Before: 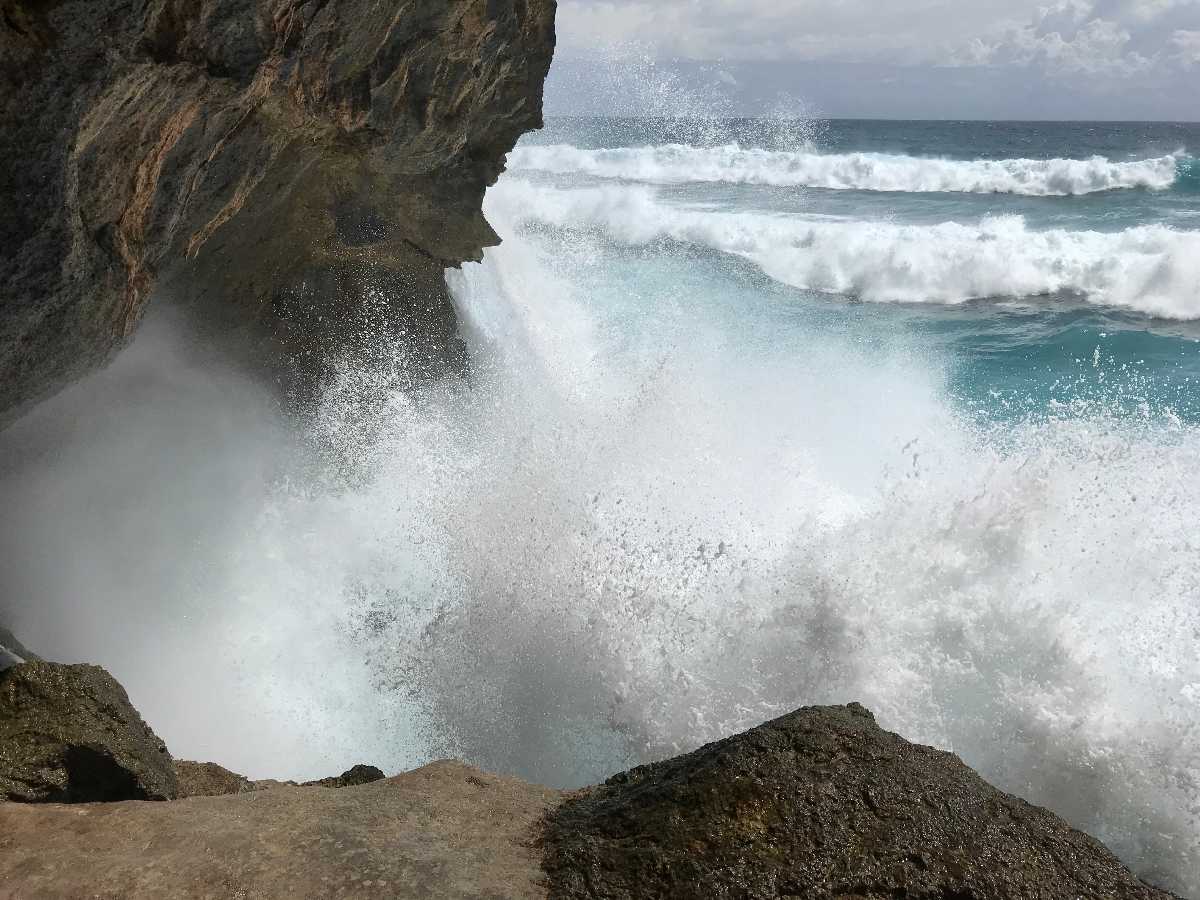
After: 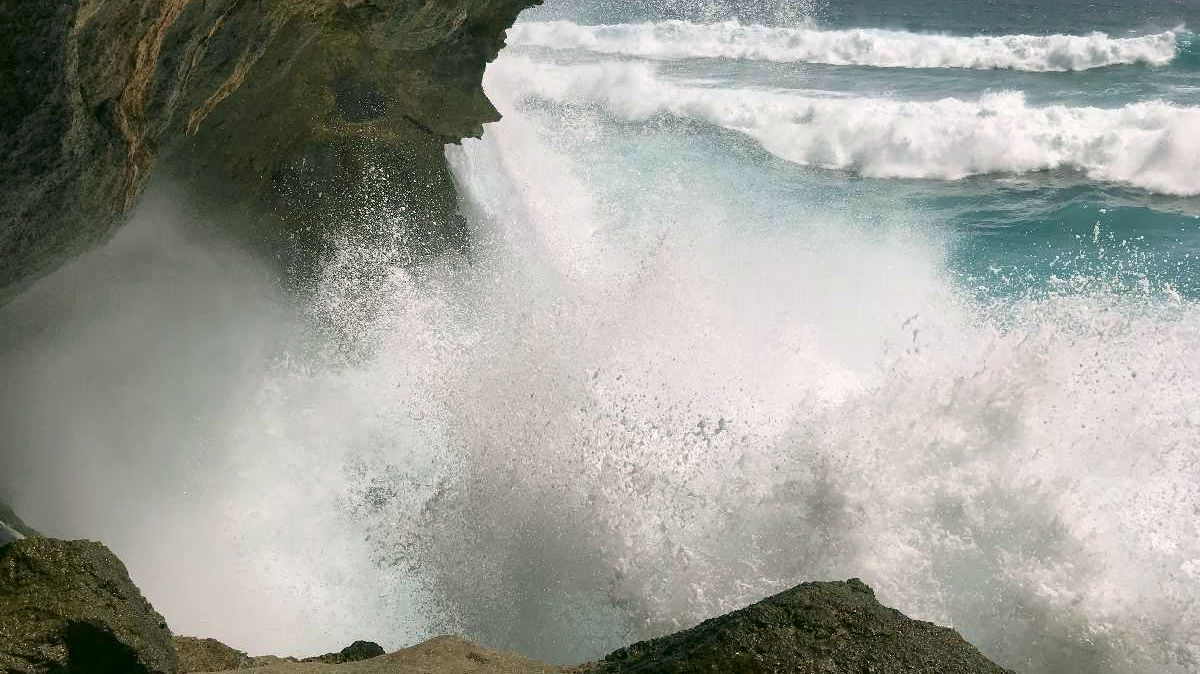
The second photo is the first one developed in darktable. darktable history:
crop: top 13.875%, bottom 11.194%
color correction: highlights a* 4.24, highlights b* 4.96, shadows a* -7.42, shadows b* 4.75
tone equalizer: on, module defaults
